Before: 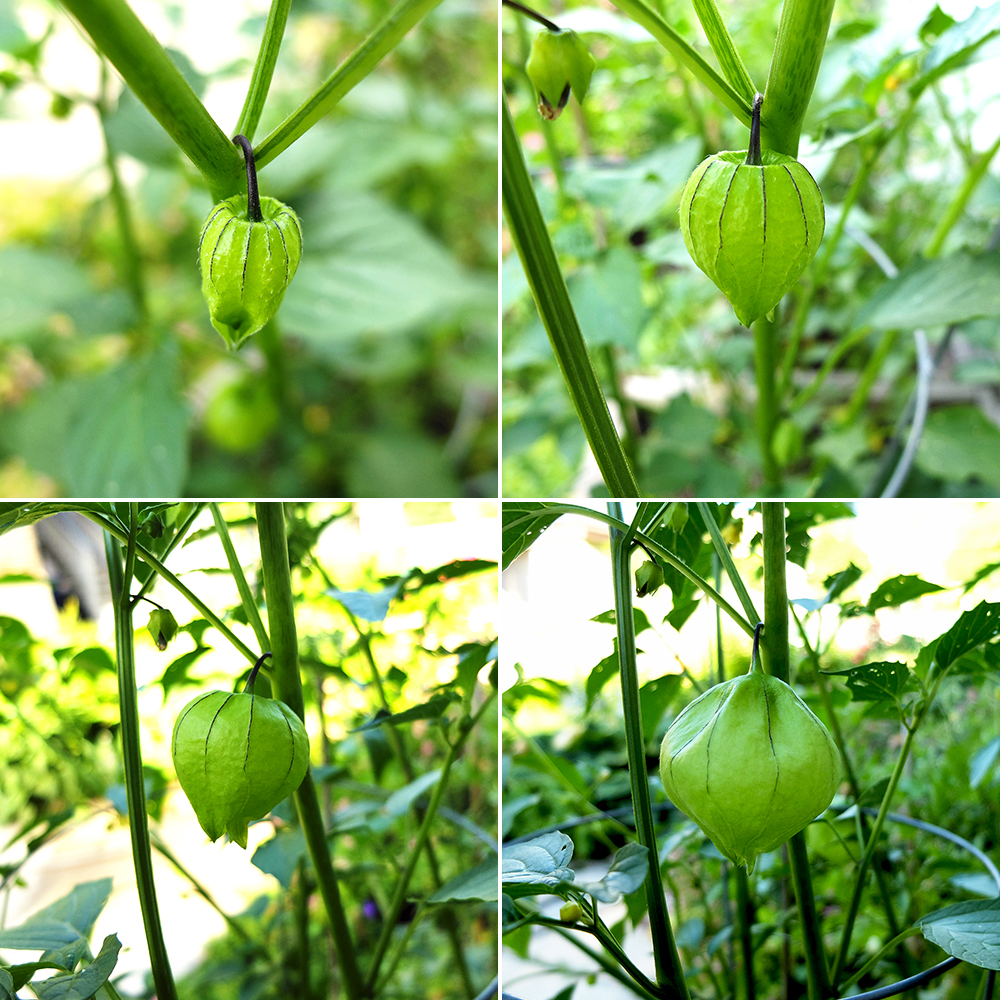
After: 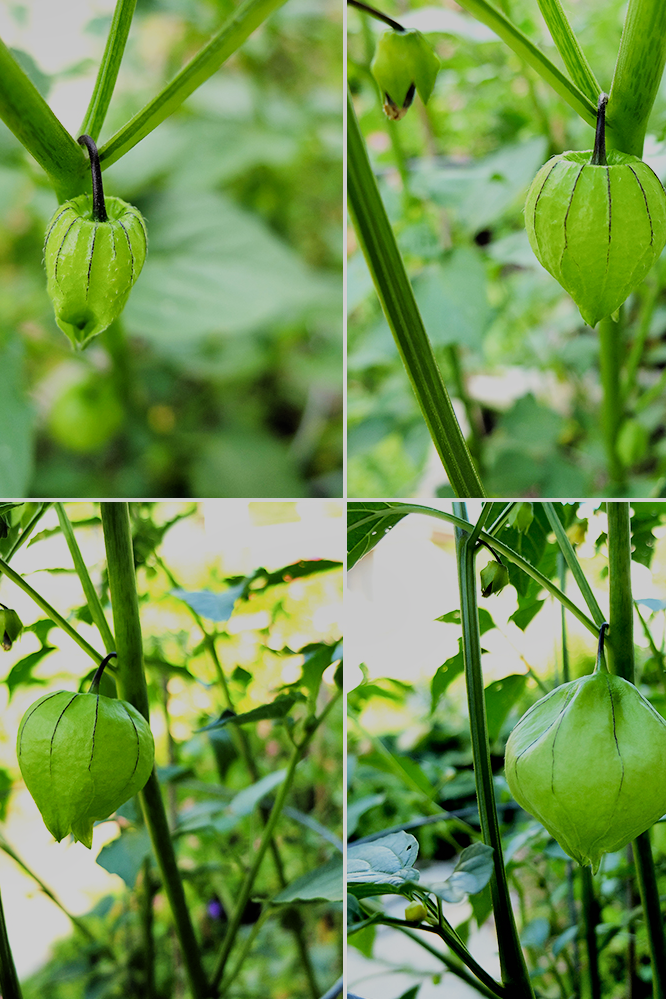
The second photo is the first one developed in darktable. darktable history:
filmic rgb: black relative exposure -7.15 EV, white relative exposure 5.36 EV, hardness 3.02
crop and rotate: left 15.546%, right 17.787%
shadows and highlights: low approximation 0.01, soften with gaussian
